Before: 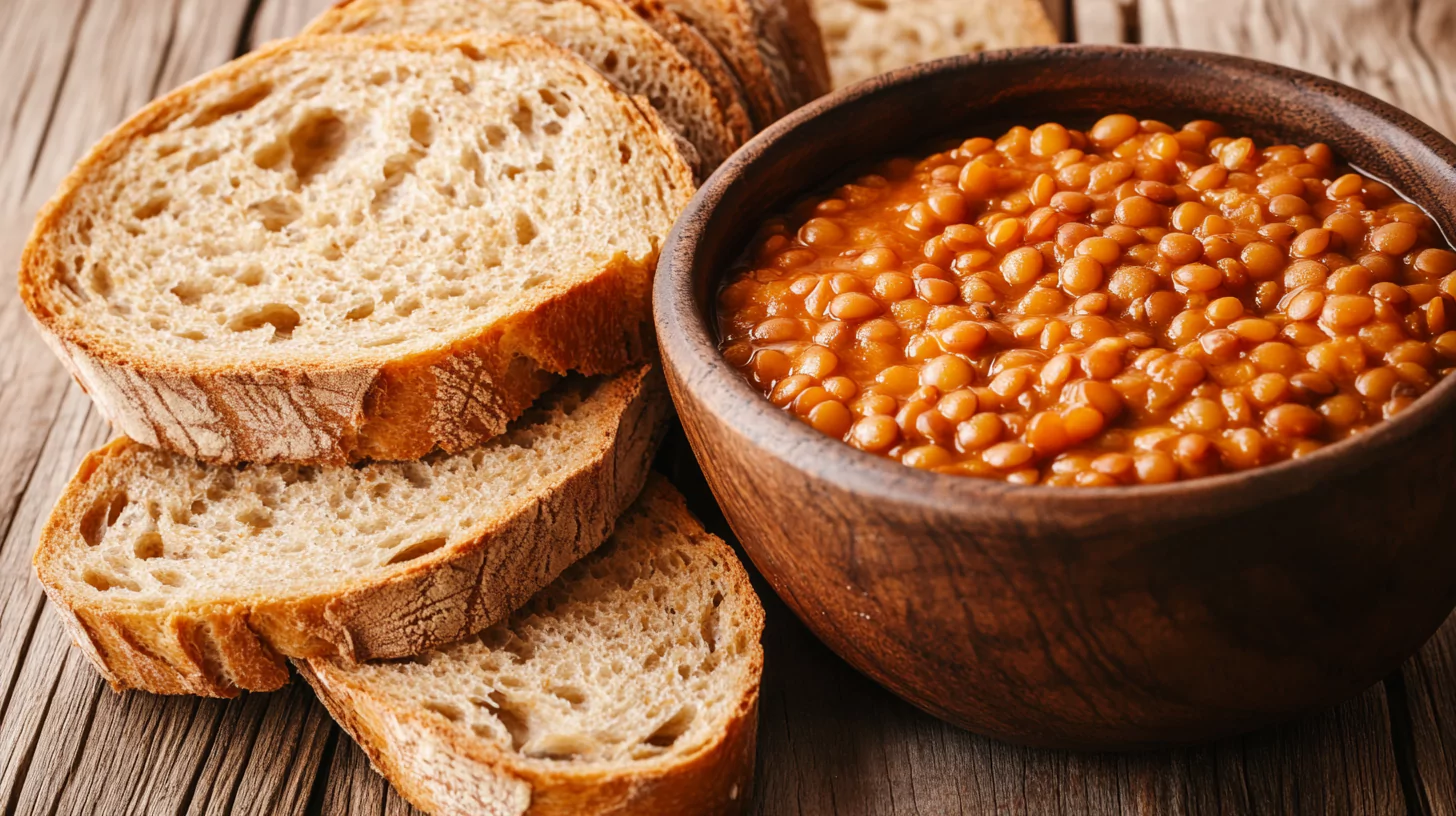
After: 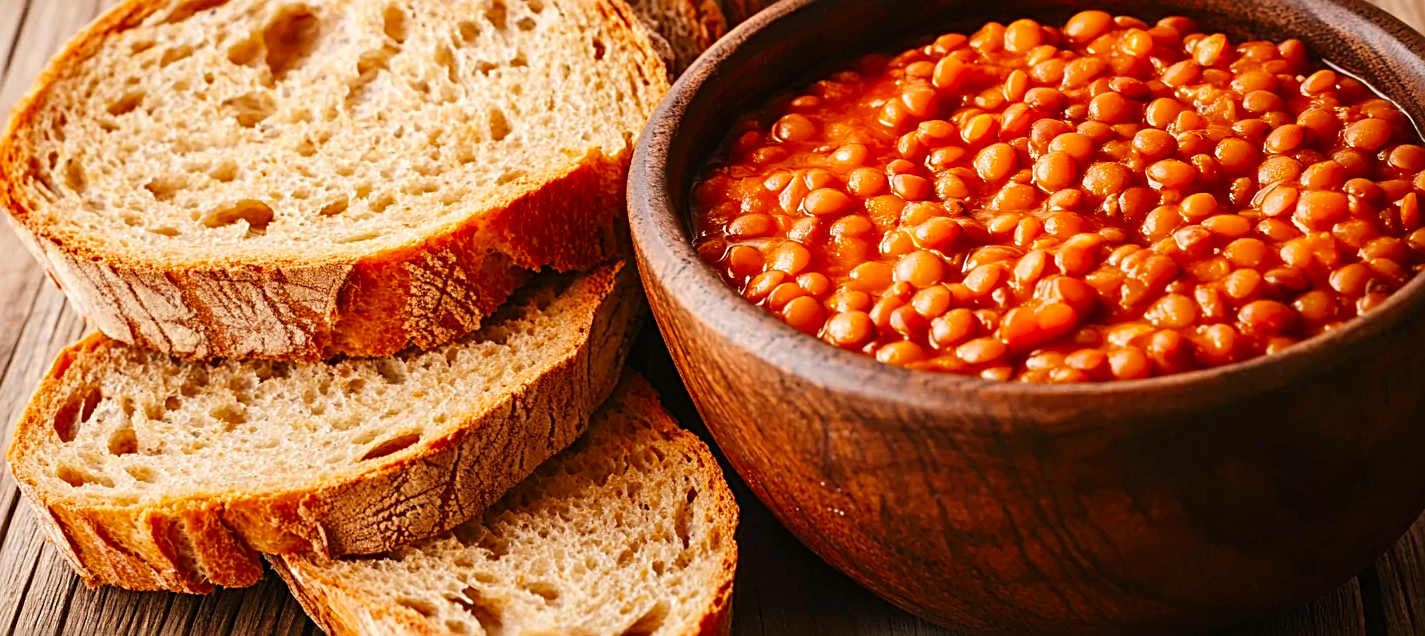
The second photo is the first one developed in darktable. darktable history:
sharpen: radius 3.119
color zones: curves: ch0 [(0, 0.613) (0.01, 0.613) (0.245, 0.448) (0.498, 0.529) (0.642, 0.665) (0.879, 0.777) (0.99, 0.613)]; ch1 [(0, 0) (0.143, 0) (0.286, 0) (0.429, 0) (0.571, 0) (0.714, 0) (0.857, 0)], mix -138.01%
crop and rotate: left 1.814%, top 12.818%, right 0.25%, bottom 9.225%
